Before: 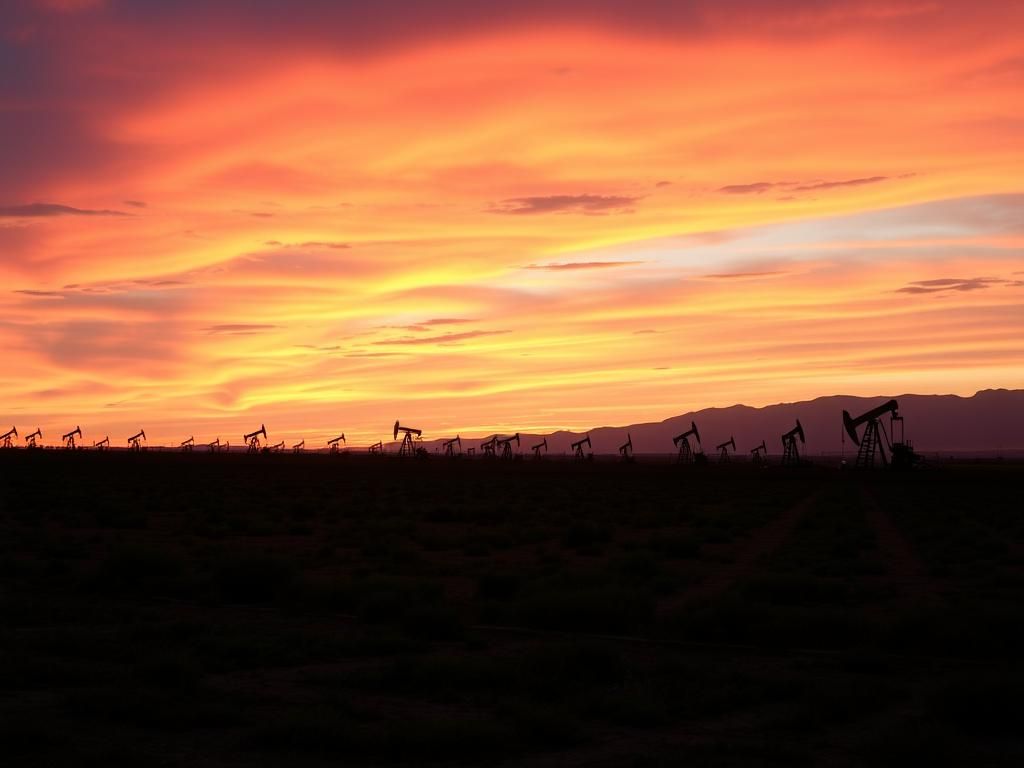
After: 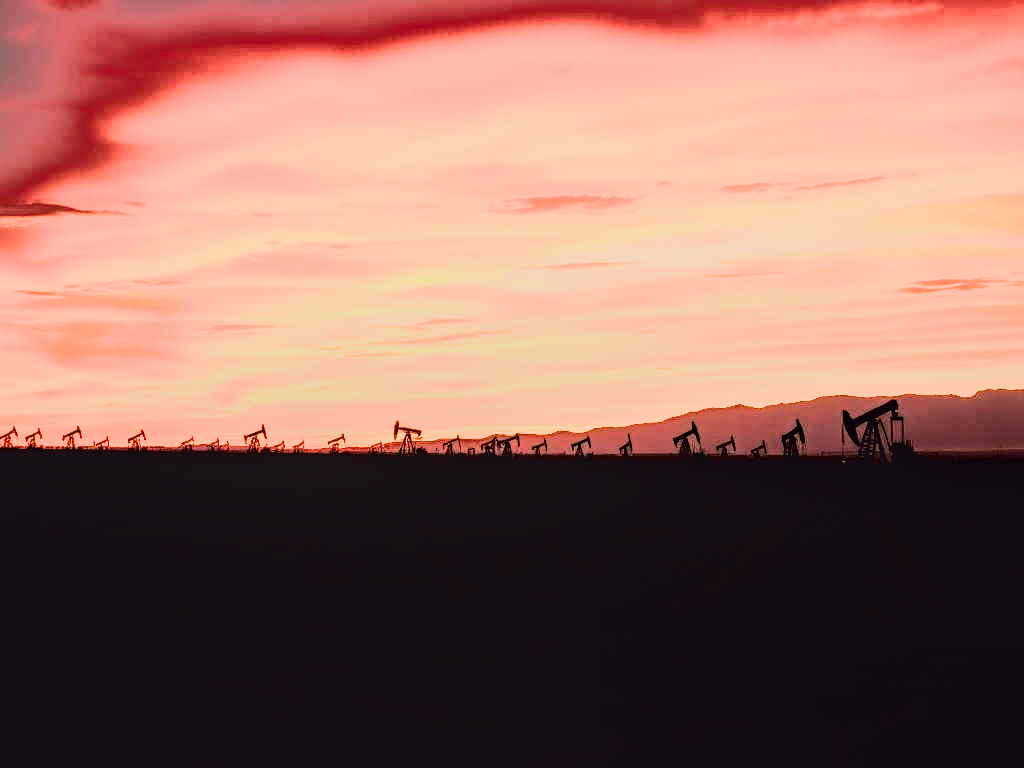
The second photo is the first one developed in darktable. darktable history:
exposure: black level correction 0, exposure 1 EV, compensate exposure bias true, compensate highlight preservation false
fill light: exposure -0.73 EV, center 0.69, width 2.2
tone curve: curves: ch0 [(0.003, 0.003) (0.104, 0.026) (0.236, 0.181) (0.401, 0.443) (0.495, 0.55) (0.625, 0.67) (0.819, 0.841) (0.96, 0.899)]; ch1 [(0, 0) (0.161, 0.092) (0.37, 0.302) (0.424, 0.402) (0.45, 0.466) (0.495, 0.51) (0.573, 0.571) (0.638, 0.641) (0.751, 0.741) (1, 1)]; ch2 [(0, 0) (0.352, 0.403) (0.466, 0.443) (0.524, 0.526) (0.56, 0.556) (1, 1)], color space Lab, independent channels, preserve colors none
white balance: red 1.08, blue 0.791
tone equalizer: -8 EV -0.417 EV, -7 EV -0.389 EV, -6 EV -0.333 EV, -5 EV -0.222 EV, -3 EV 0.222 EV, -2 EV 0.333 EV, -1 EV 0.389 EV, +0 EV 0.417 EV, edges refinement/feathering 500, mask exposure compensation -1.57 EV, preserve details no
filmic rgb: black relative exposure -7.65 EV, white relative exposure 4.56 EV, hardness 3.61, contrast 1.05
contrast brightness saturation: contrast 0.07, brightness 0.08, saturation 0.18
local contrast: highlights 61%, detail 143%, midtone range 0.428
